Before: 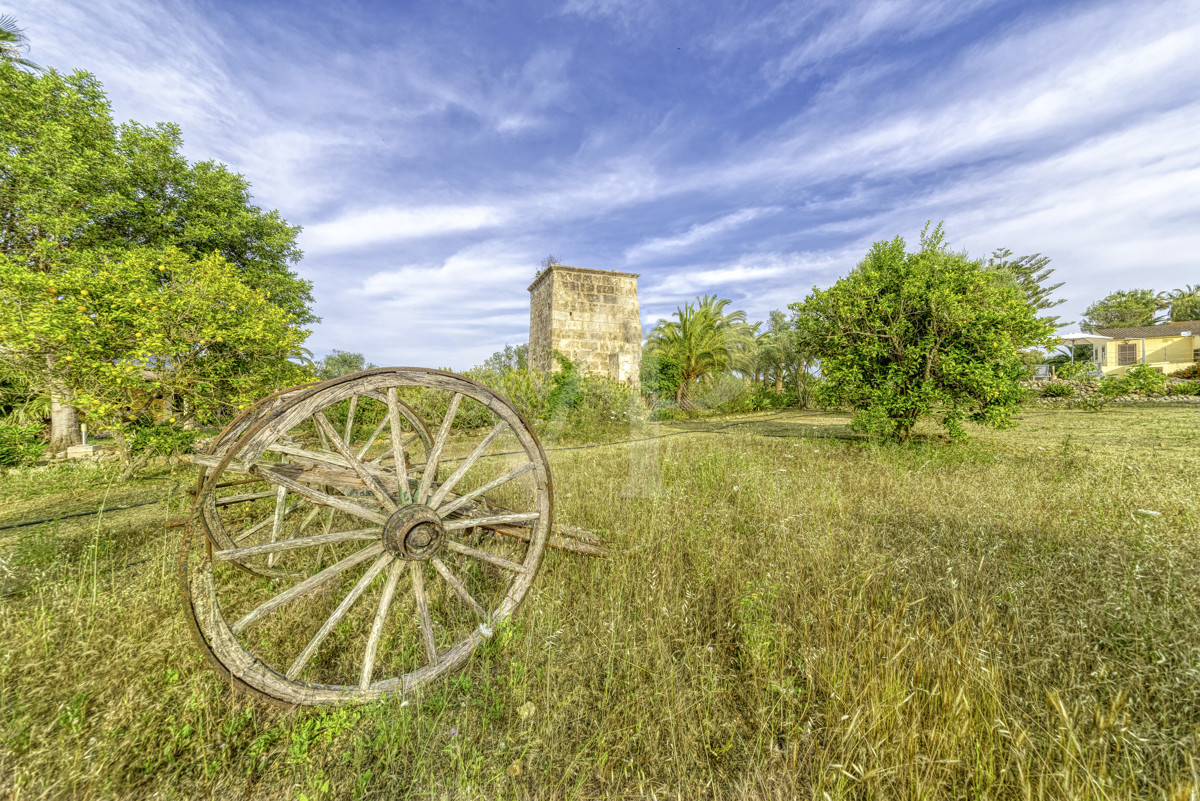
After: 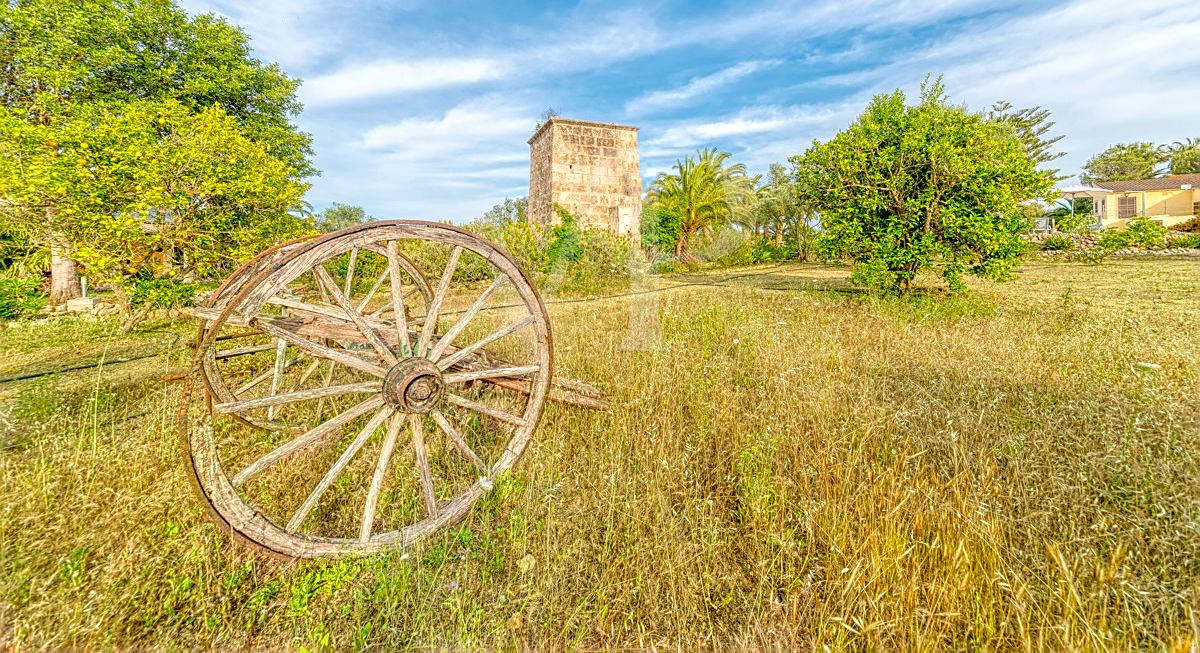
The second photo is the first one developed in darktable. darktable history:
crop and rotate: top 18.397%
sharpen: on, module defaults
